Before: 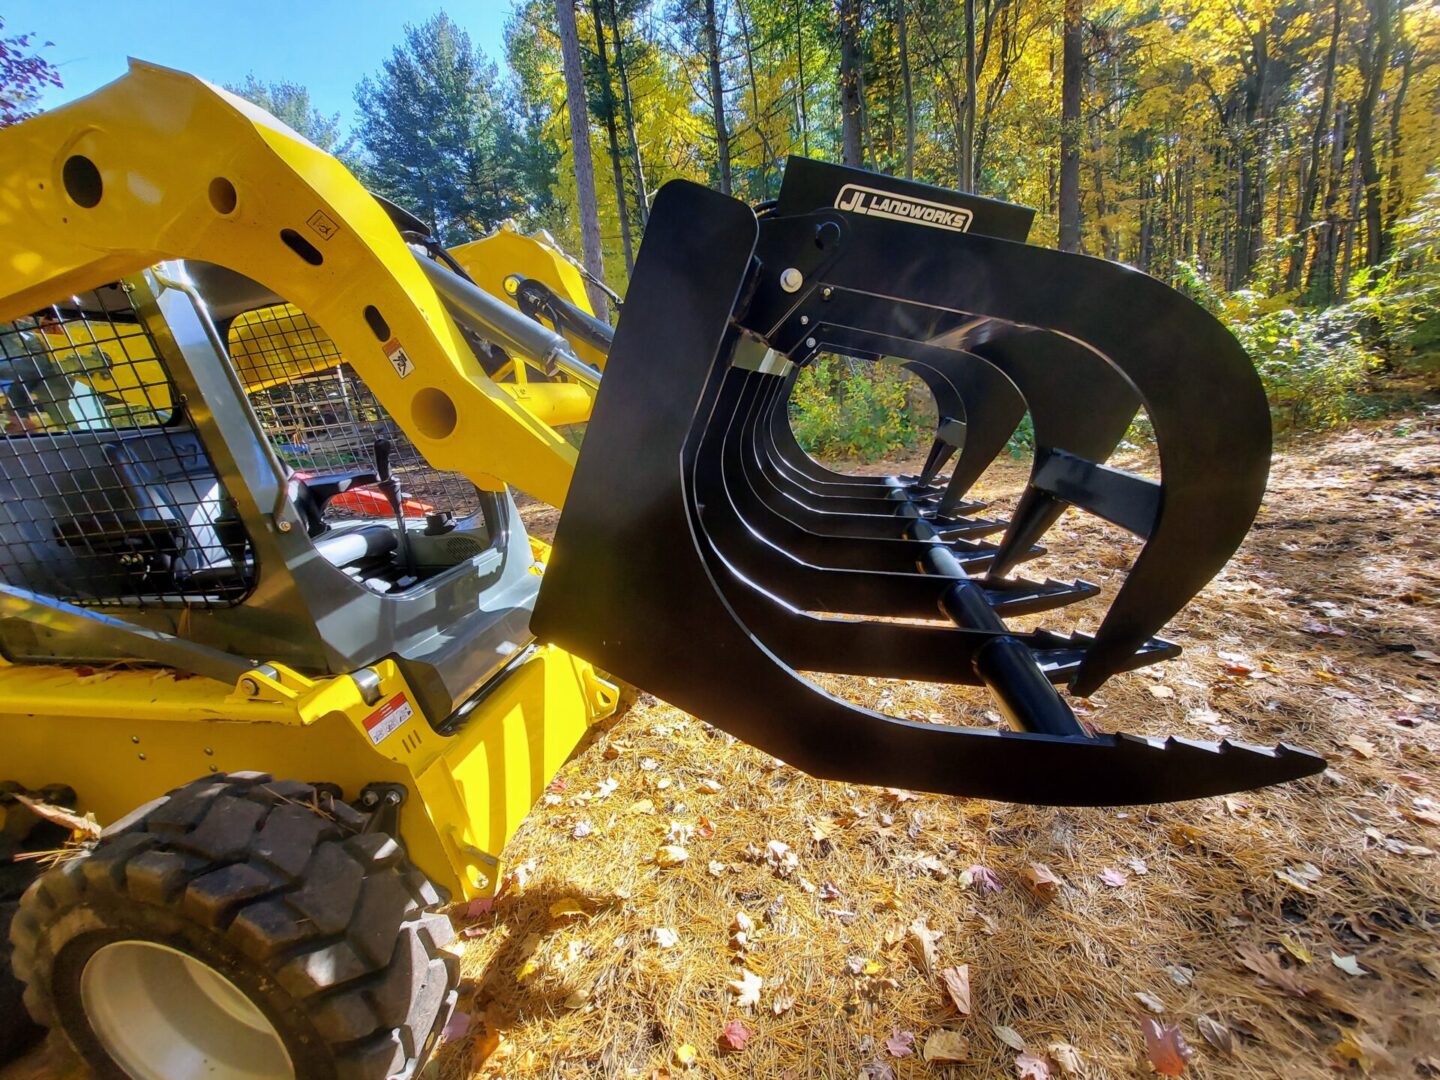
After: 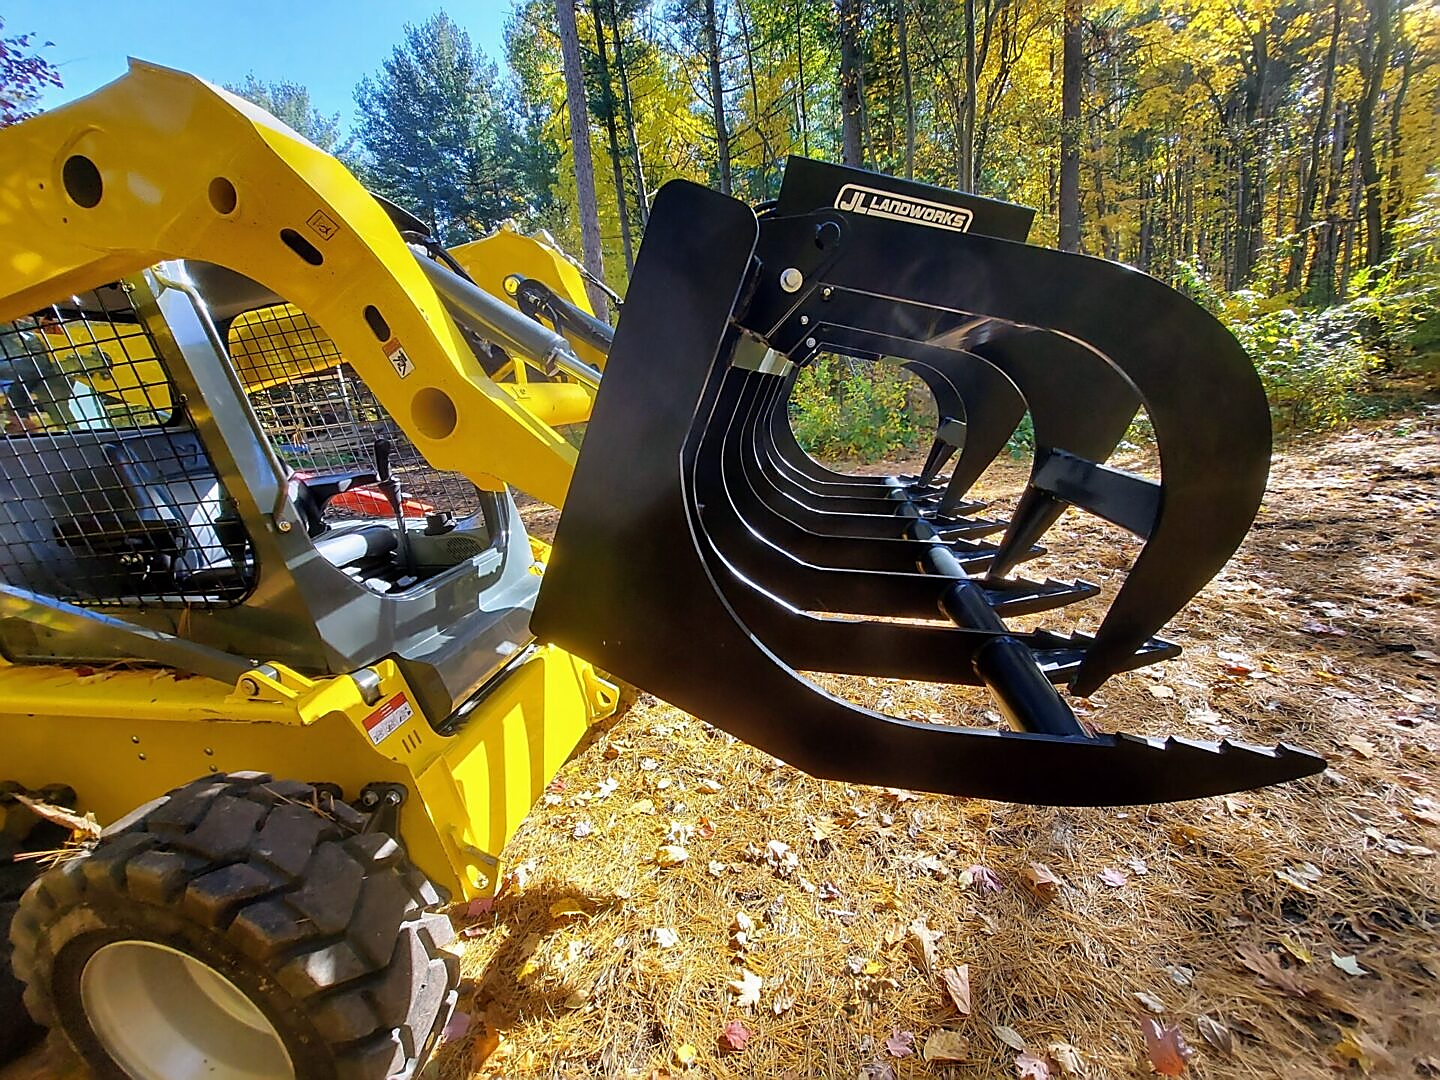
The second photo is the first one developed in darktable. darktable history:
sharpen: radius 1.409, amount 1.268, threshold 0.846
